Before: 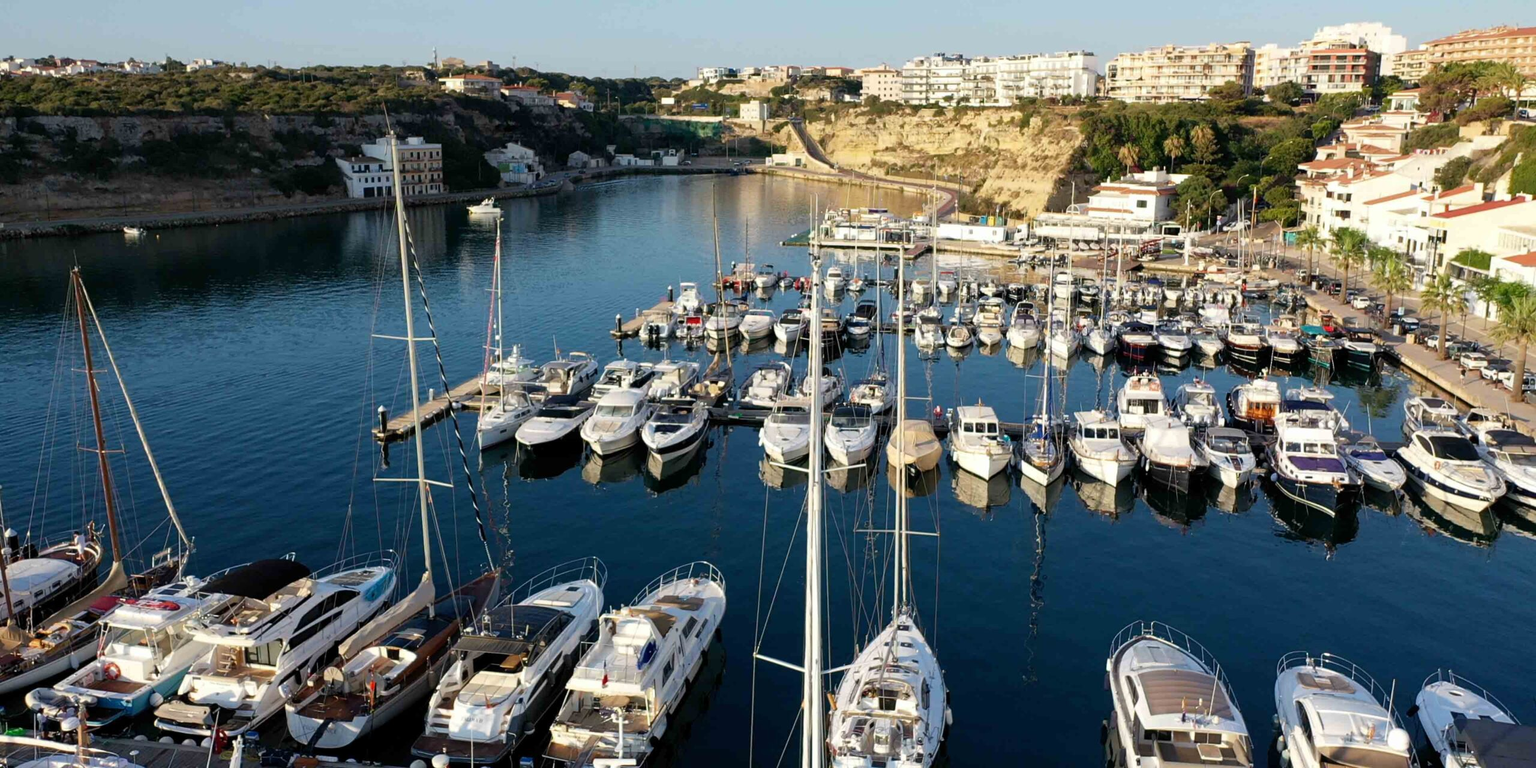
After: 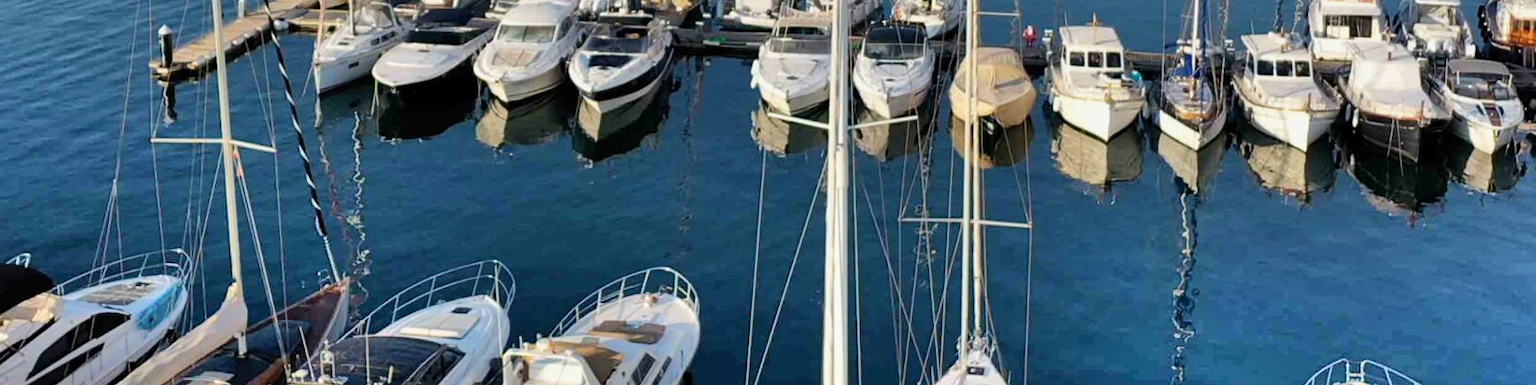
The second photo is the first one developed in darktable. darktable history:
crop: left 17.983%, top 50.755%, right 17.689%, bottom 16.941%
shadows and highlights: radius 123.77, shadows 99.99, white point adjustment -3.08, highlights -99.23, soften with gaussian
